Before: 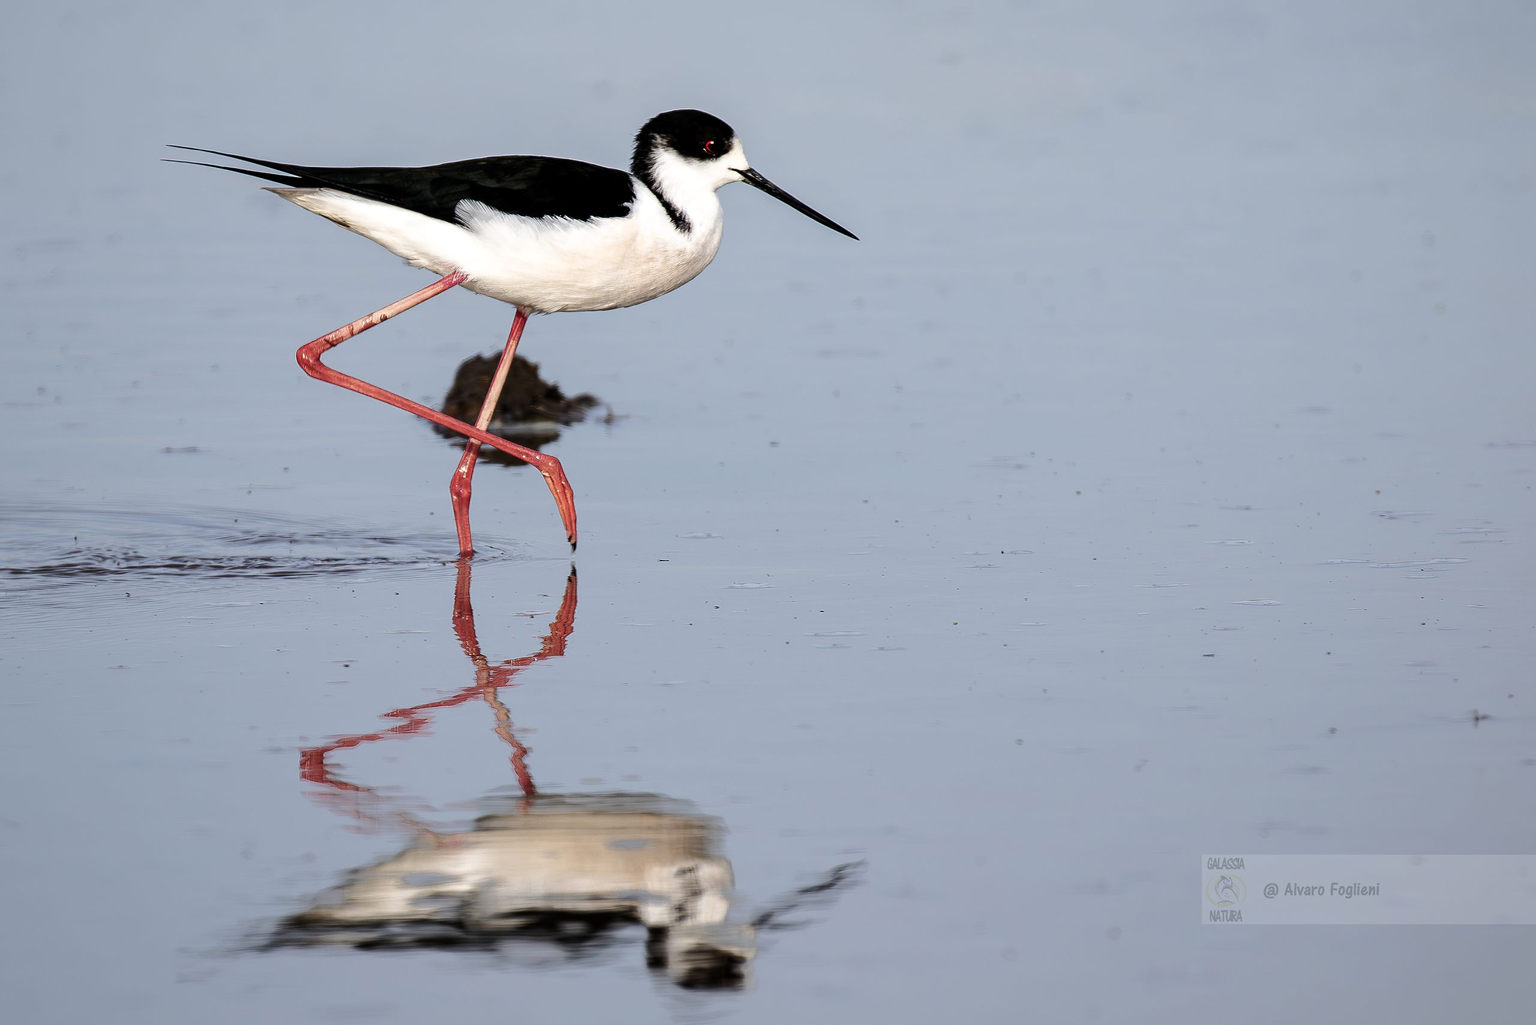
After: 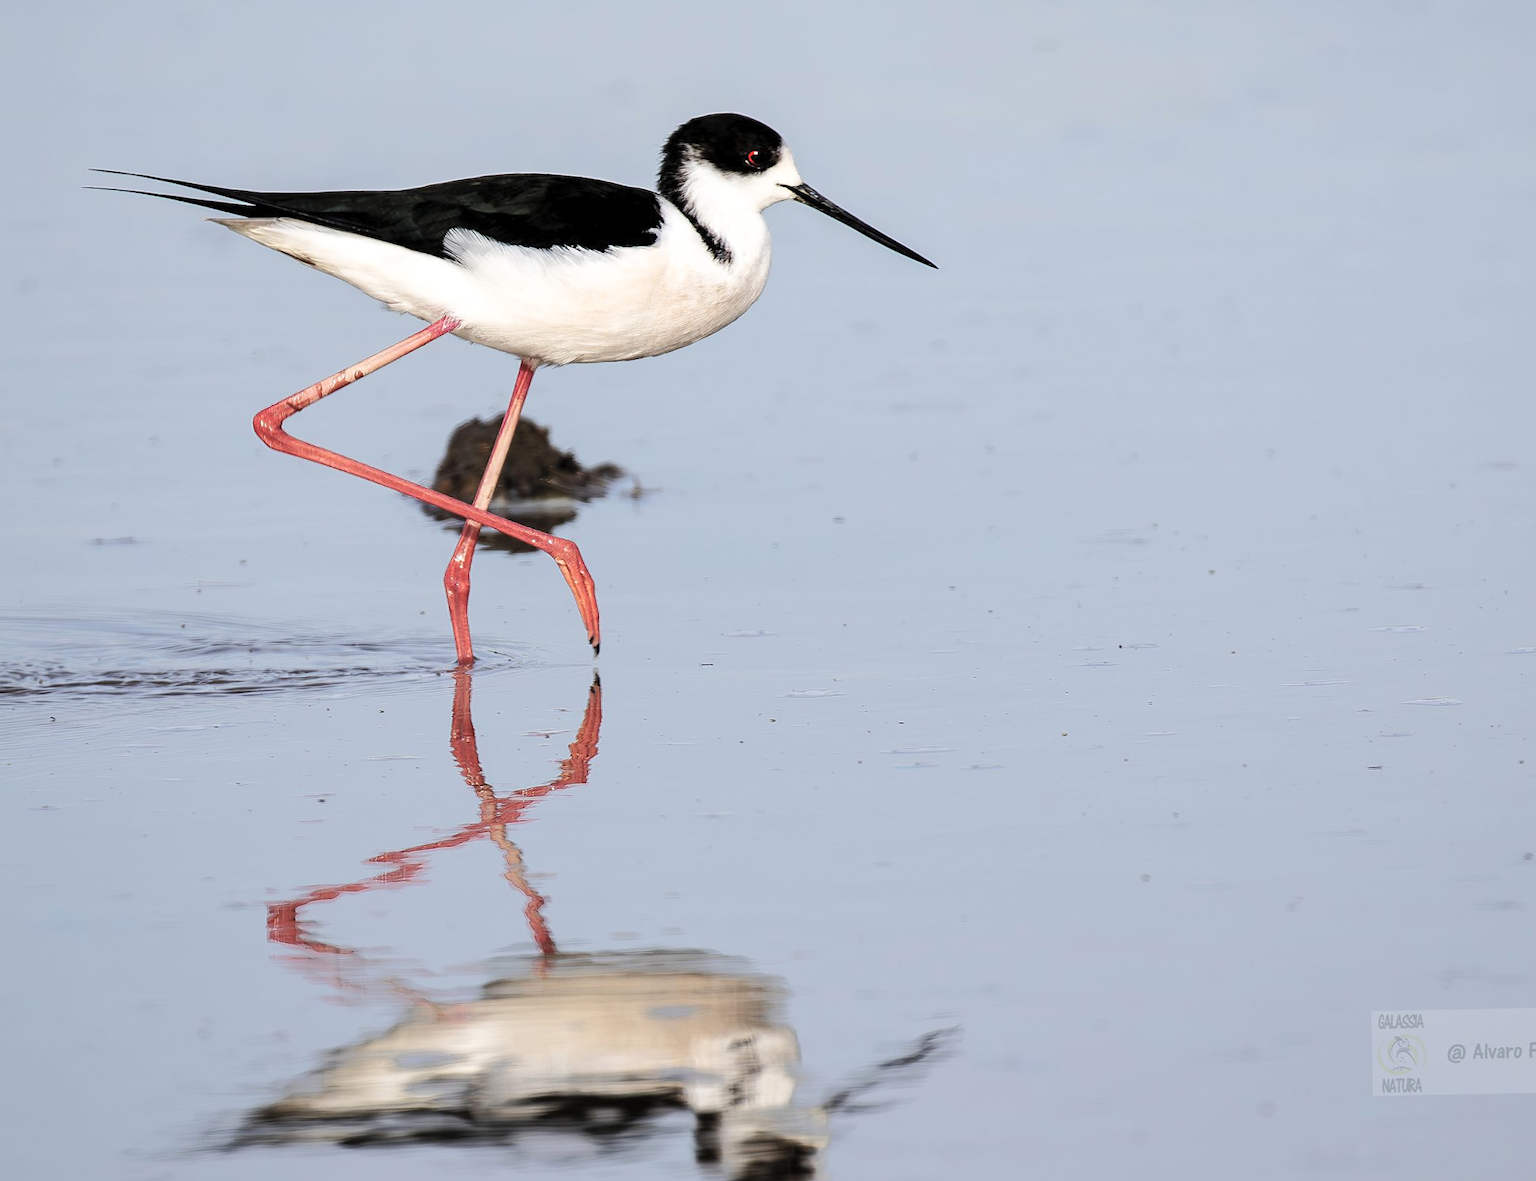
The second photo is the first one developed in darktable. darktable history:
base curve: curves: ch0 [(0, 0) (0.472, 0.508) (1, 1)], preserve colors none
contrast brightness saturation: brightness 0.143
crop and rotate: angle 1.12°, left 4.353%, top 0.446%, right 11.435%, bottom 2.398%
